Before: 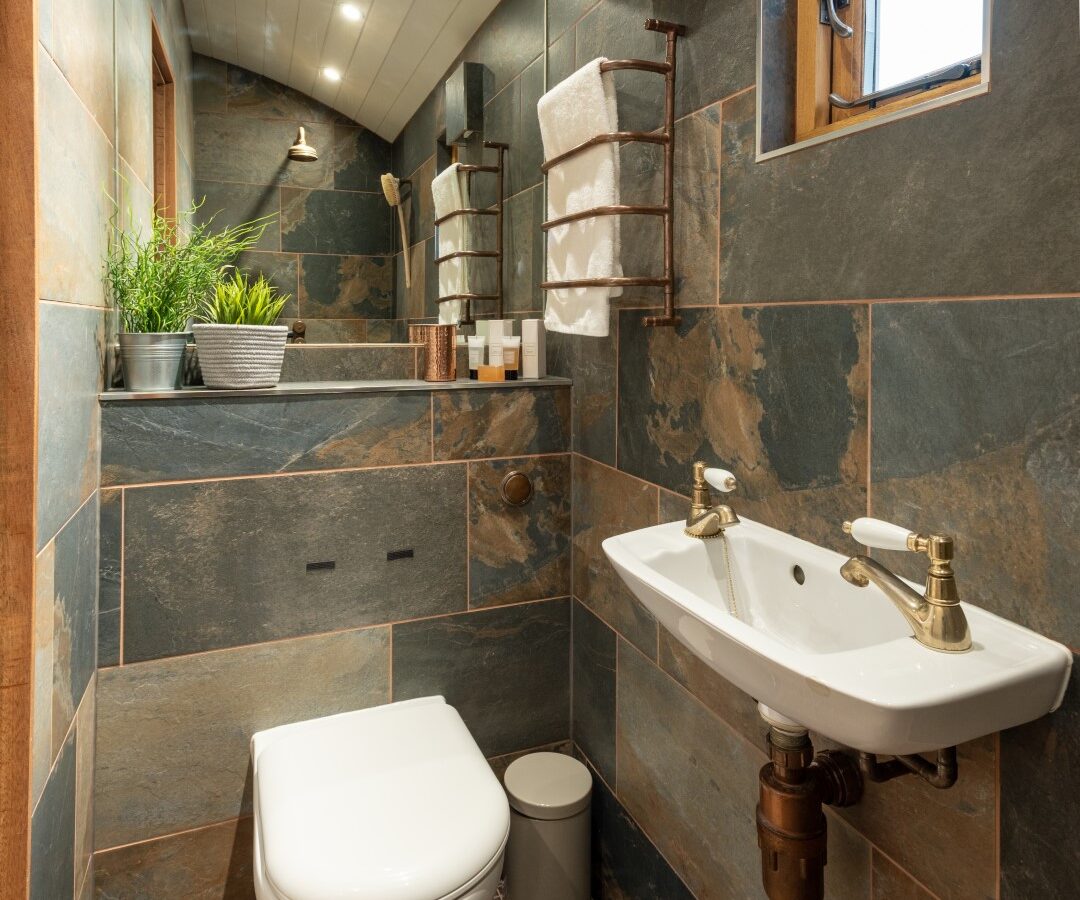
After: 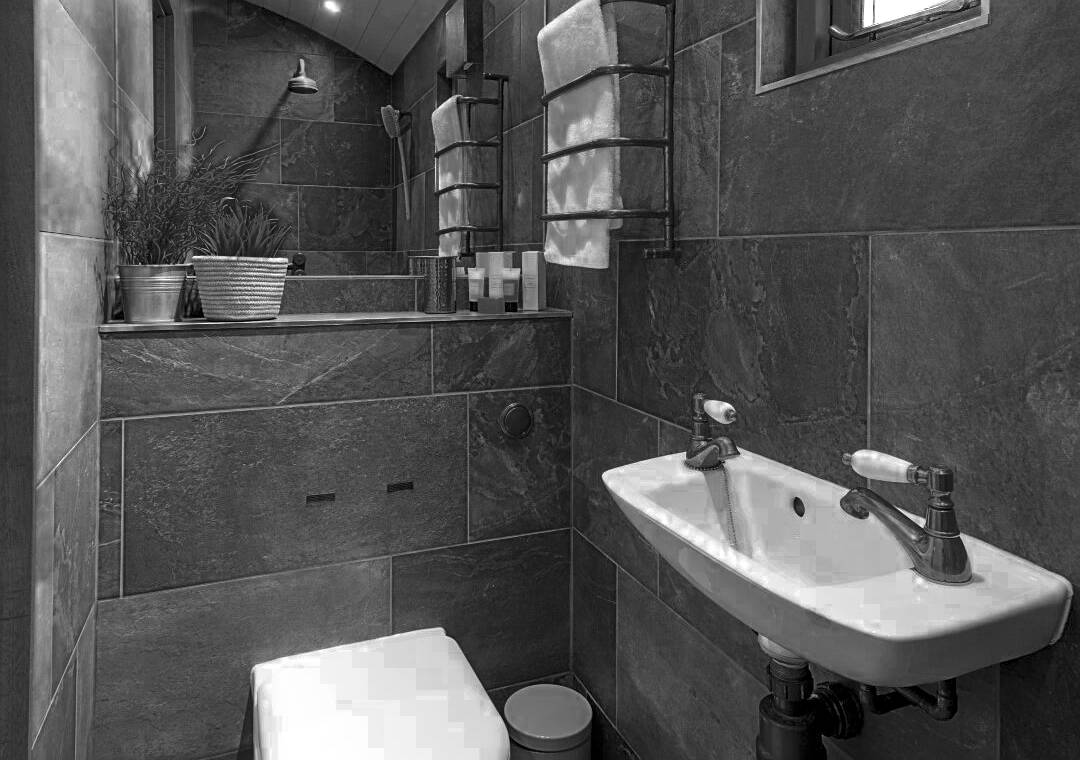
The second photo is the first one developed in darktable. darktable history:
crop: top 7.618%, bottom 7.839%
color correction: highlights a* -1.7, highlights b* 10.09, shadows a* 0.916, shadows b* 19.17
exposure: black level correction 0.001, exposure 1 EV, compensate highlight preservation false
sharpen: on, module defaults
color balance rgb: perceptual saturation grading › global saturation 35.943%, perceptual saturation grading › shadows 35.14%, global vibrance 20%
color zones: curves: ch0 [(0.287, 0.048) (0.493, 0.484) (0.737, 0.816)]; ch1 [(0, 0) (0.143, 0) (0.286, 0) (0.429, 0) (0.571, 0) (0.714, 0) (0.857, 0)]
